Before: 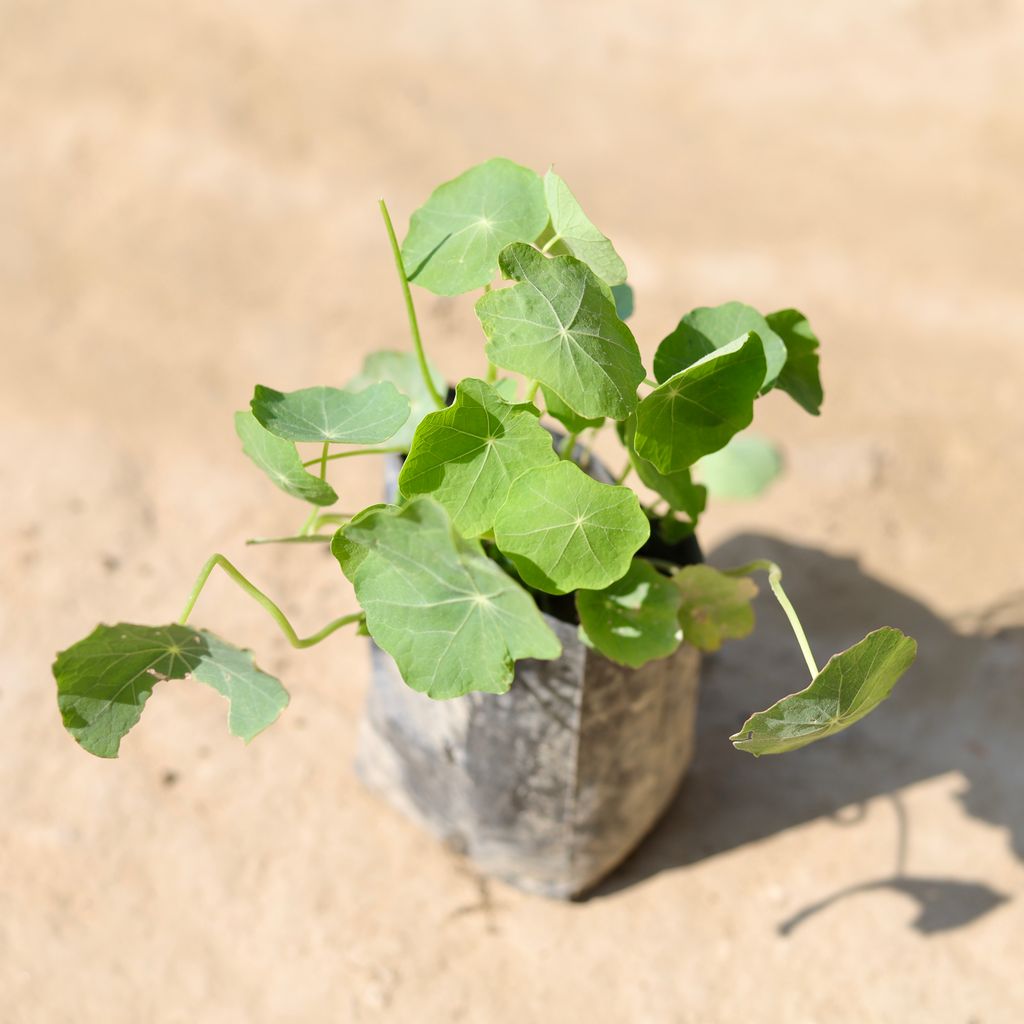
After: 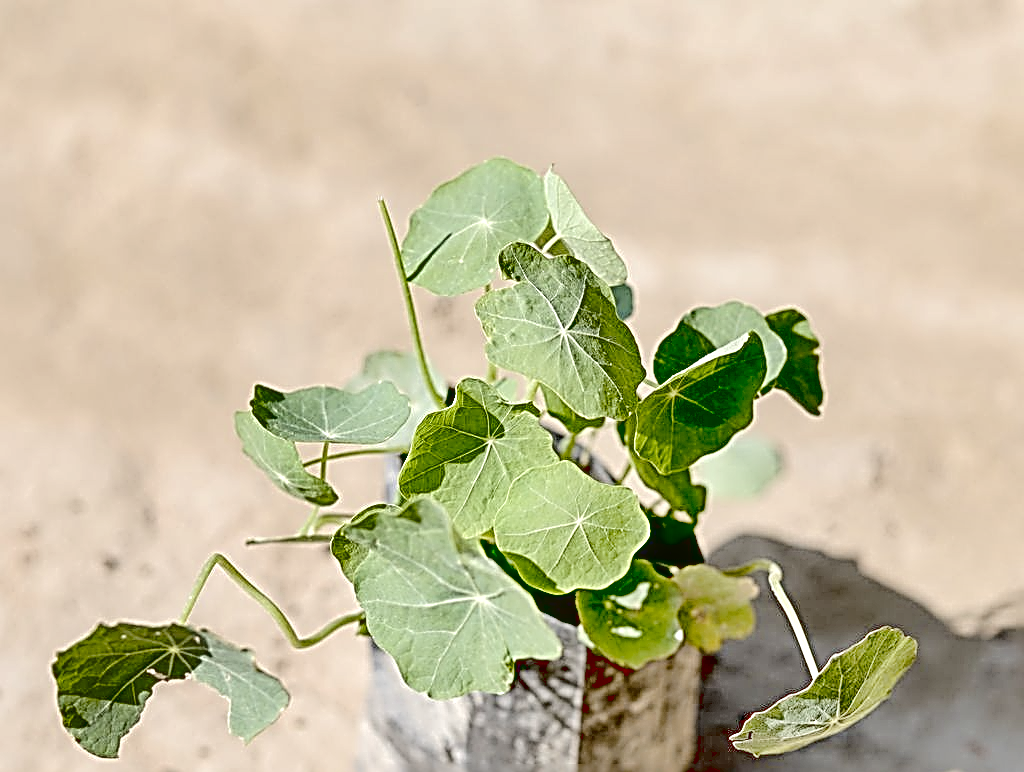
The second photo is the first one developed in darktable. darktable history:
exposure: black level correction 0.058, compensate highlight preservation false
tone curve: curves: ch0 [(0, 0) (0.003, 0.06) (0.011, 0.071) (0.025, 0.085) (0.044, 0.104) (0.069, 0.123) (0.1, 0.146) (0.136, 0.167) (0.177, 0.205) (0.224, 0.248) (0.277, 0.309) (0.335, 0.384) (0.399, 0.467) (0.468, 0.553) (0.543, 0.633) (0.623, 0.698) (0.709, 0.769) (0.801, 0.841) (0.898, 0.912) (1, 1)], color space Lab, linked channels, preserve colors none
shadows and highlights: soften with gaussian
local contrast: on, module defaults
crop: bottom 24.589%
contrast brightness saturation: brightness 0.181, saturation -0.491
sharpen: radius 3.156, amount 1.745
